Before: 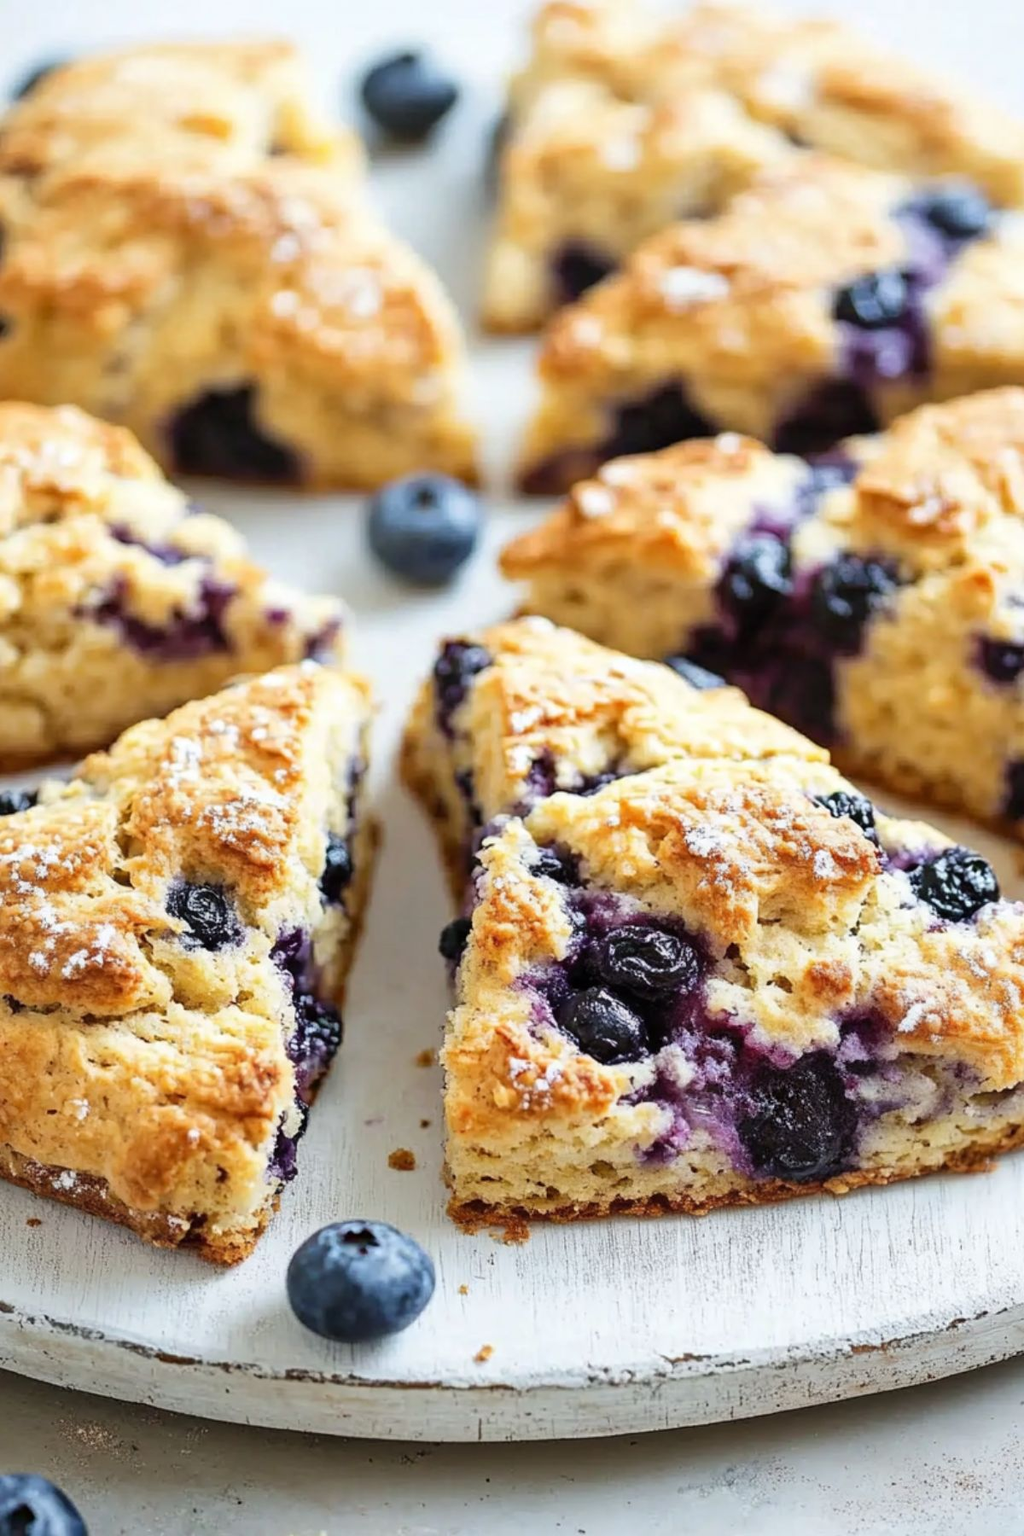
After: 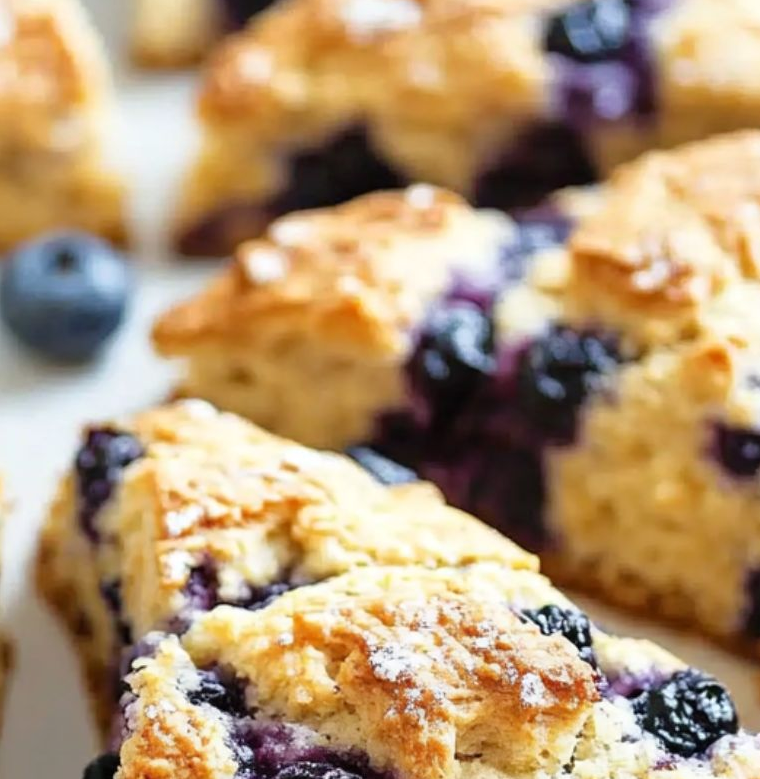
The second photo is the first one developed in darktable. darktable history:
tone equalizer: -8 EV -1.81 EV, -7 EV -1.17 EV, -6 EV -1.59 EV, smoothing diameter 24.94%, edges refinement/feathering 10.89, preserve details guided filter
crop: left 36.102%, top 17.995%, right 0.547%, bottom 38.692%
